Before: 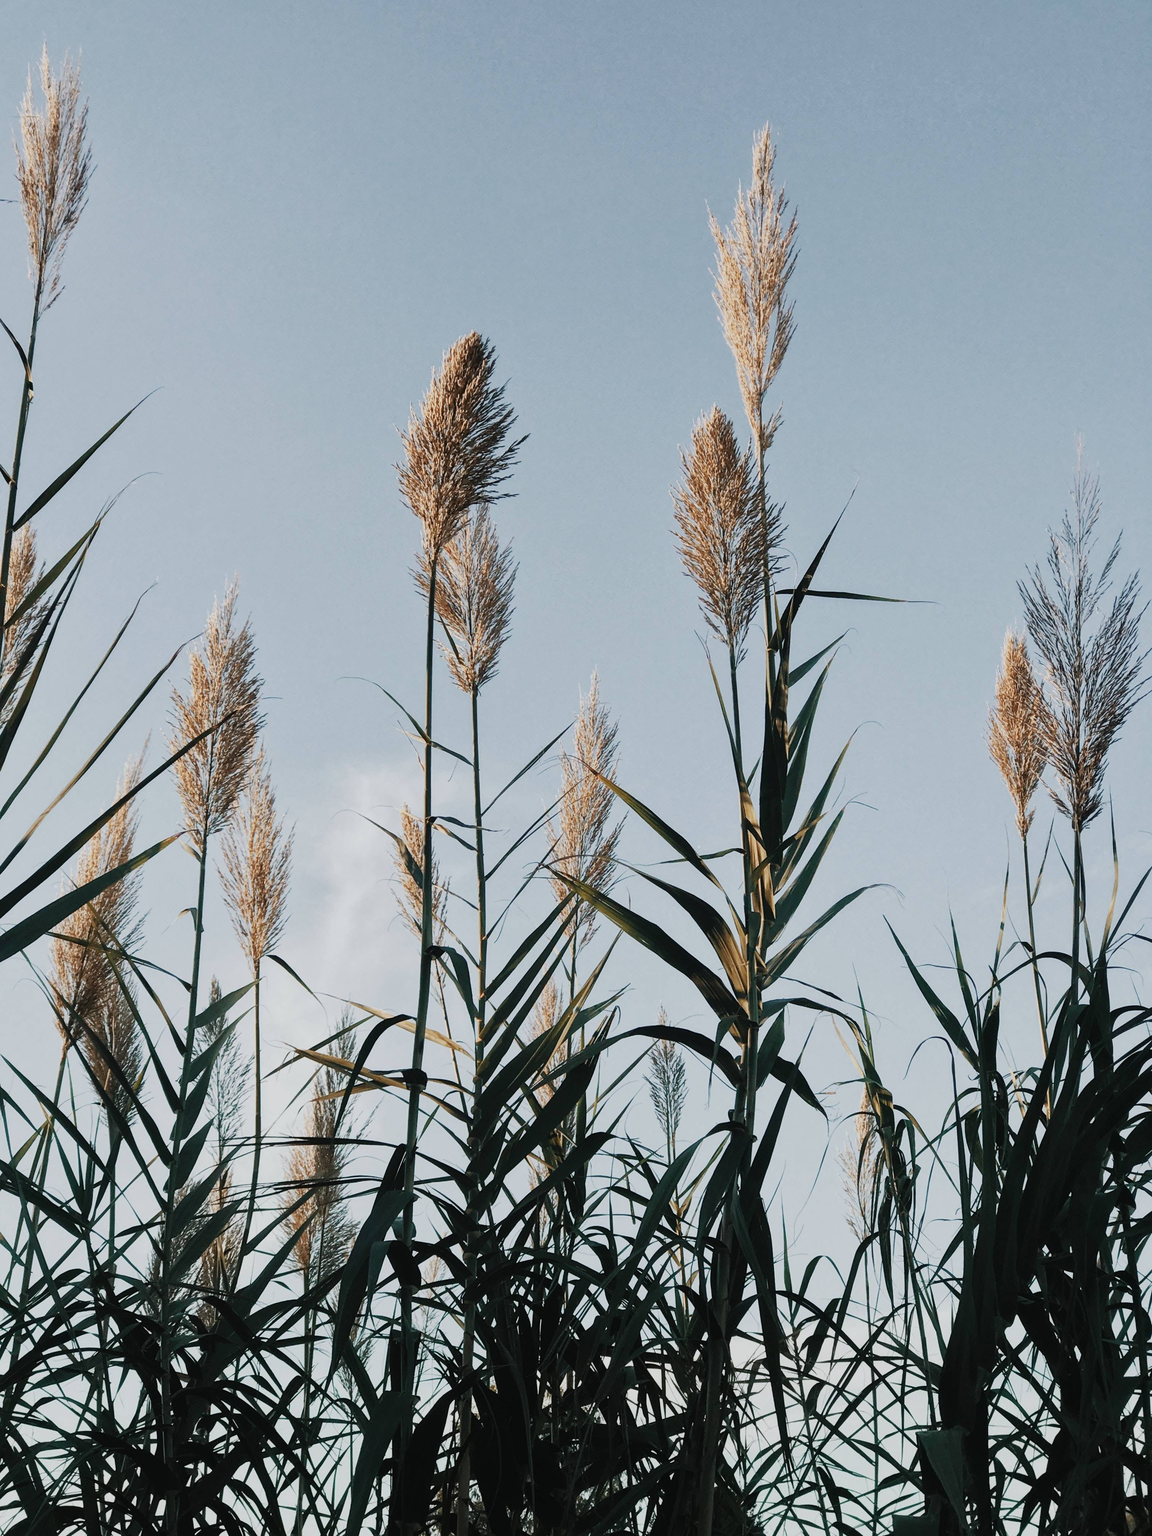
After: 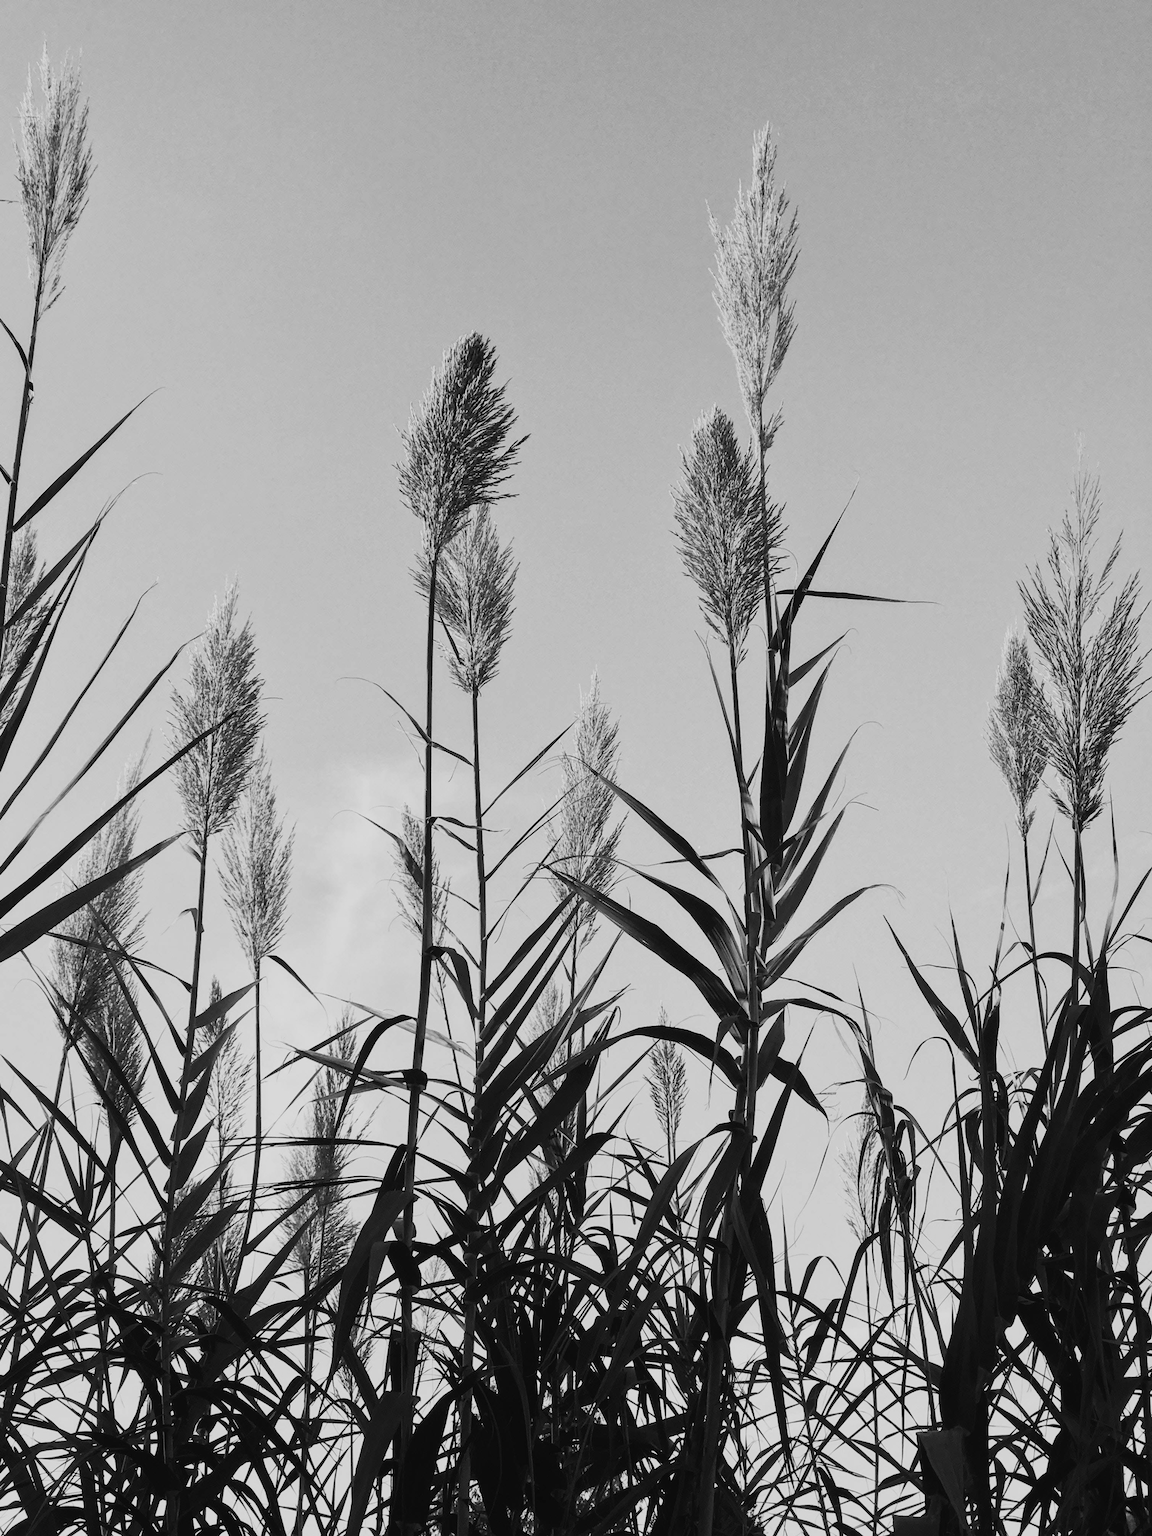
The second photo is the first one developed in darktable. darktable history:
tone curve: curves: ch0 [(0, 0) (0.003, 0.014) (0.011, 0.019) (0.025, 0.028) (0.044, 0.044) (0.069, 0.069) (0.1, 0.1) (0.136, 0.131) (0.177, 0.168) (0.224, 0.206) (0.277, 0.255) (0.335, 0.309) (0.399, 0.374) (0.468, 0.452) (0.543, 0.535) (0.623, 0.623) (0.709, 0.72) (0.801, 0.815) (0.898, 0.898) (1, 1)], preserve colors none
color look up table: target L [93.4, 88.47, 84.2, 87.05, 87.05, 69.24, 68.87, 49.64, 45.36, 42.37, 22.62, 200.82, 82.76, 77.71, 70.73, 61.7, 62.46, 53.09, 54.76, 51.62, 46.43, 38.8, 37.41, 34.03, 14.2, 13.71, 12.25, 95.84, 85.63, 73.19, 63.98, 64.48, 59.66, 48.57, 44.82, 42.78, 47.24, 25.32, 10.27, 18.94, 8.757, 93.75, 87.76, 81.69, 68.49, 69.61, 45.63, 42.1, 20.79], target a [0 ×7, -0.001, 0.001, 0.001, 0 ×4, 0.001, 0, 0, 0.001, 0, 0, 0, 0.001, 0 ×5, -0.002, 0, 0.001 ×5, 0 ×12, 0.001, 0.001, 0], target b [-0.001, 0 ×6, 0.012, -0.005, -0.005, -0.001, -0.001, 0, 0, -0.006, 0, 0, -0.004, -0.001, -0.001, -0.001, -0.005, -0.004, -0.001, 0, 0, 0, 0.023, 0, -0.006, 0, -0.006, -0.006, -0.005, 0.011, -0.001, -0.001, -0.001, 0, 0.006, 0, -0.001, 0 ×4, -0.005, -0.005, 0.006], num patches 49
